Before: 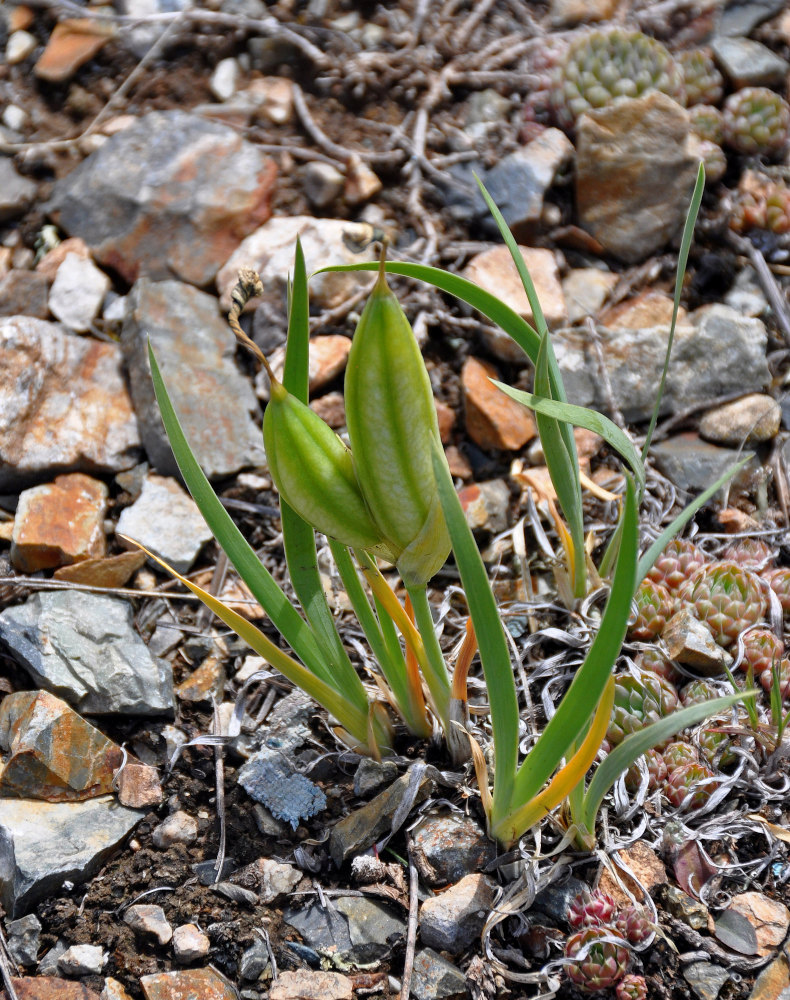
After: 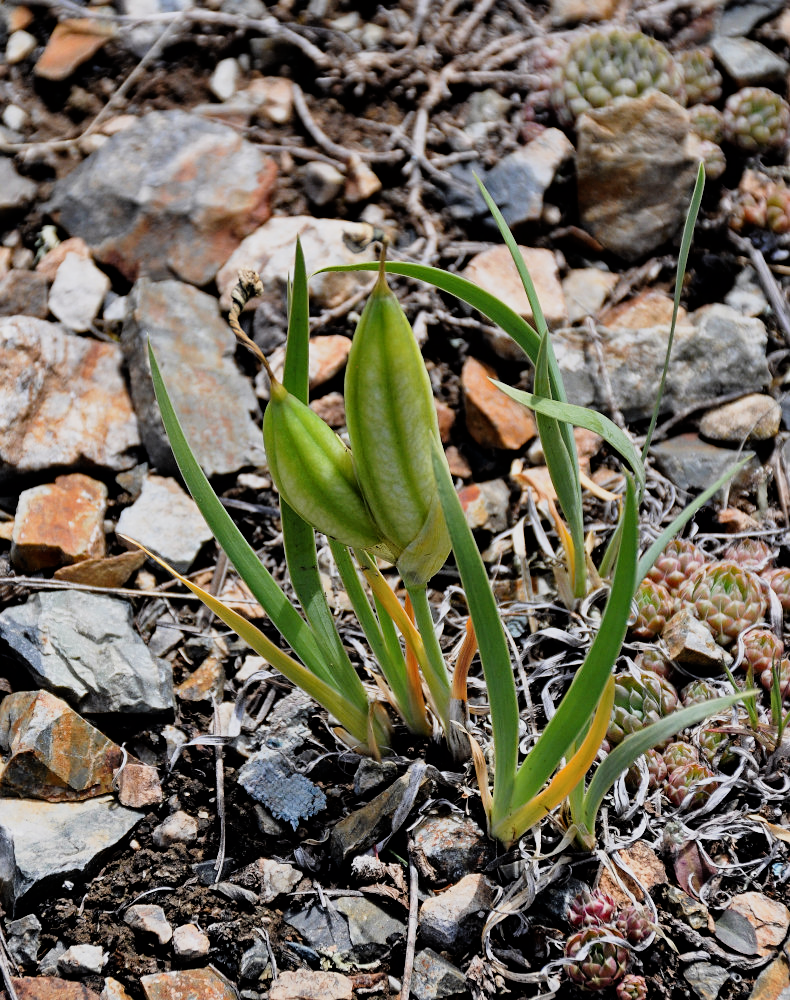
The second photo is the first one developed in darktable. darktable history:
sharpen: amount 0.201
filmic rgb: black relative exposure -5.1 EV, white relative exposure 3.97 EV, hardness 2.89, contrast 1.3, highlights saturation mix -28.68%
